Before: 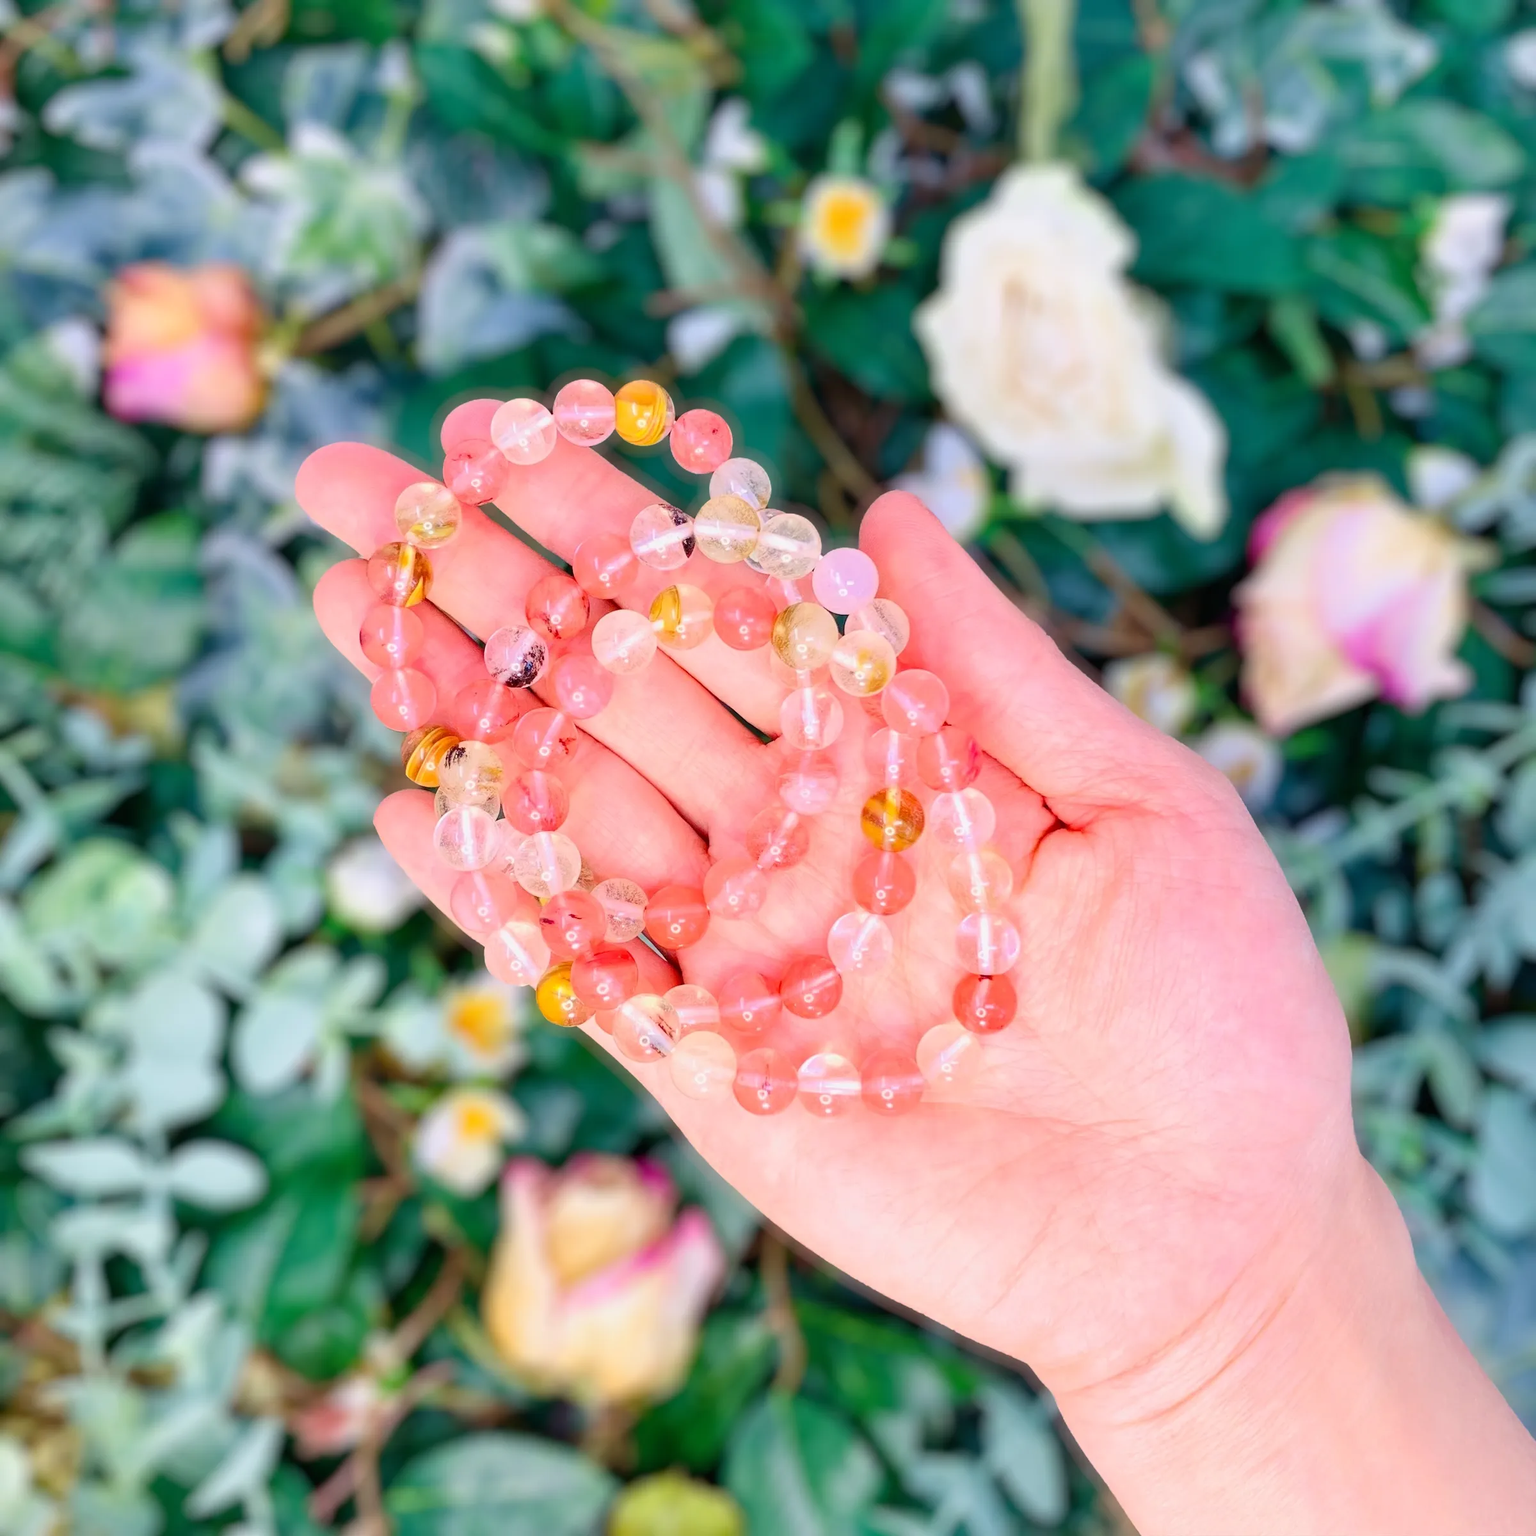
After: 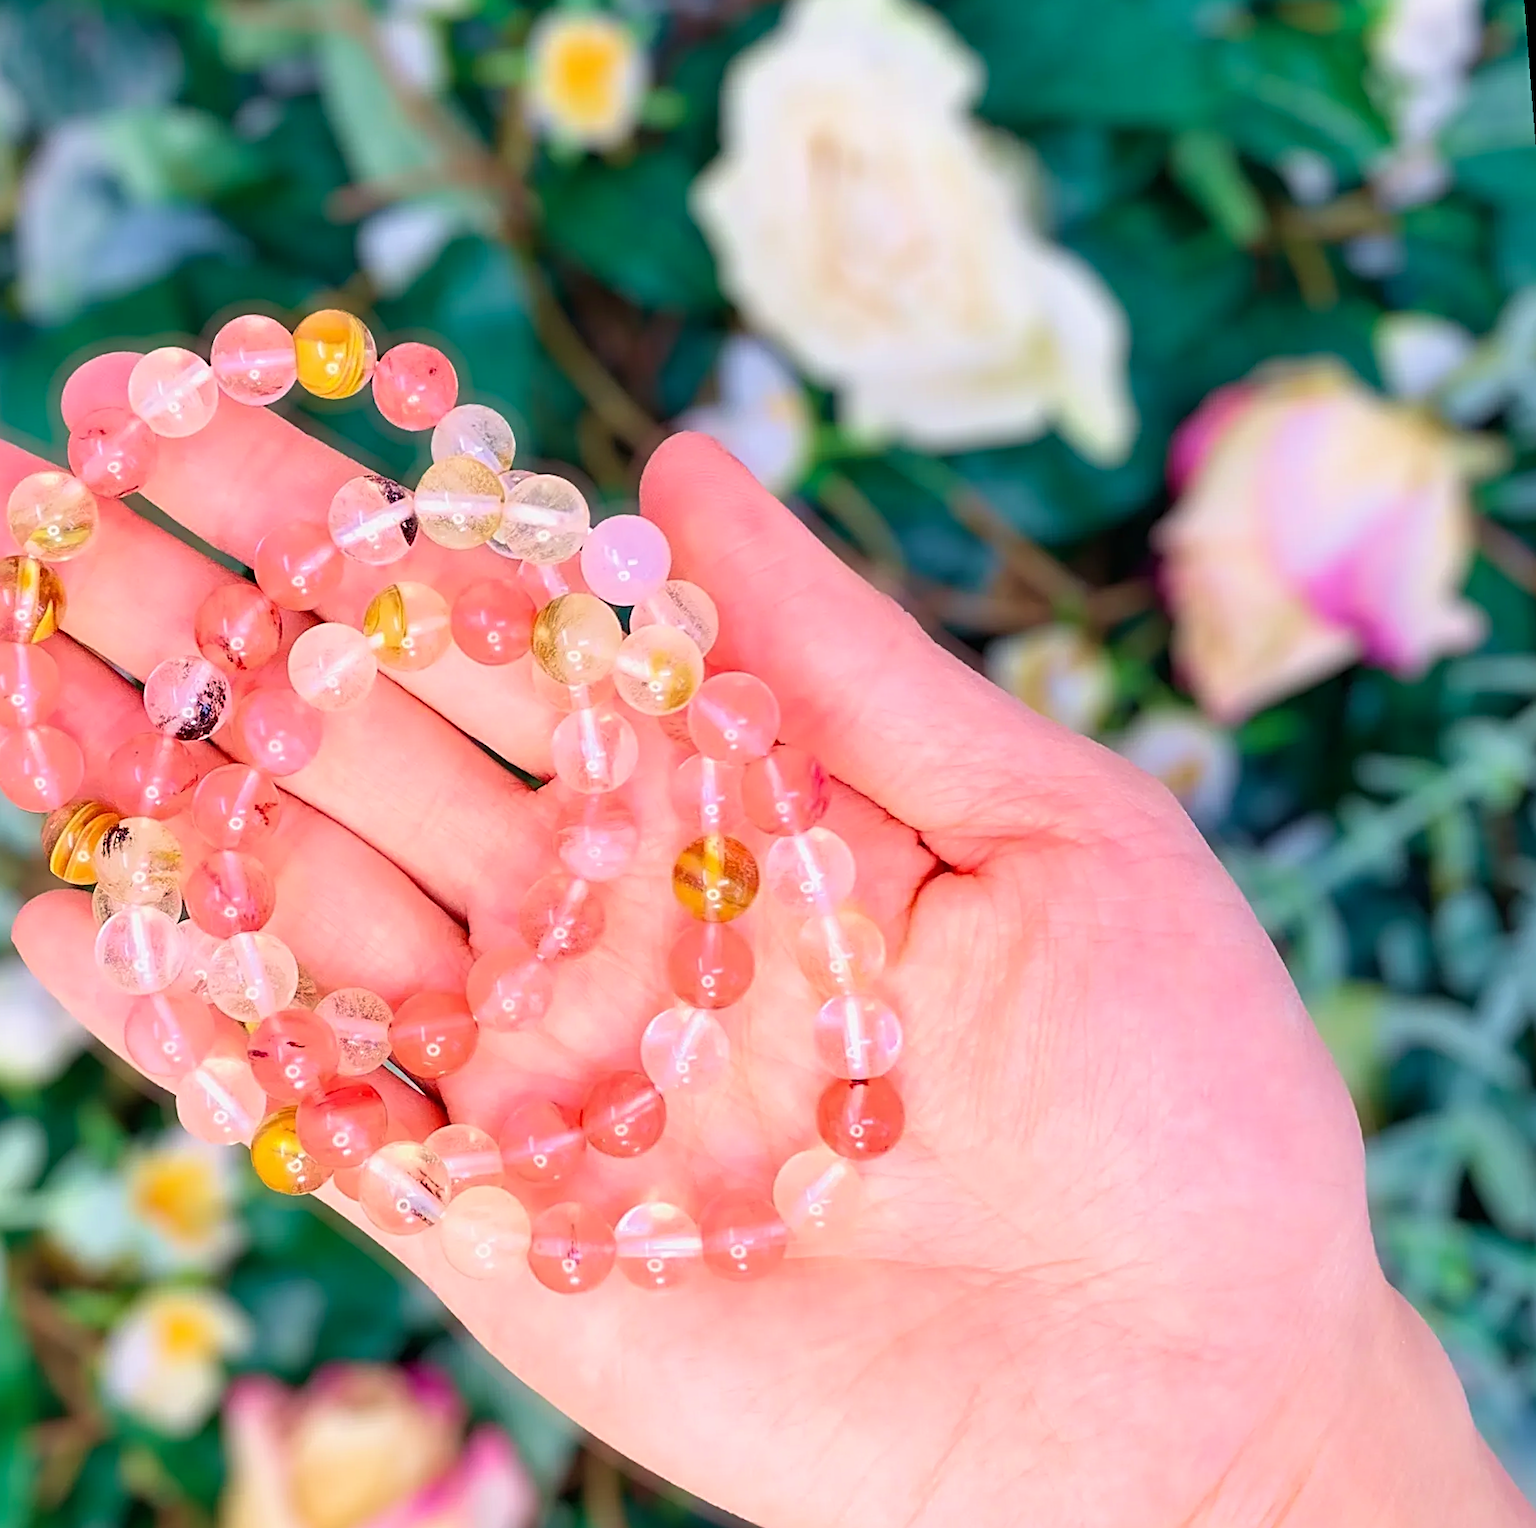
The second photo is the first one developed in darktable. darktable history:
crop: left 23.095%, top 5.827%, bottom 11.854%
velvia: on, module defaults
rotate and perspective: rotation -4.57°, crop left 0.054, crop right 0.944, crop top 0.087, crop bottom 0.914
sharpen: radius 2.767
